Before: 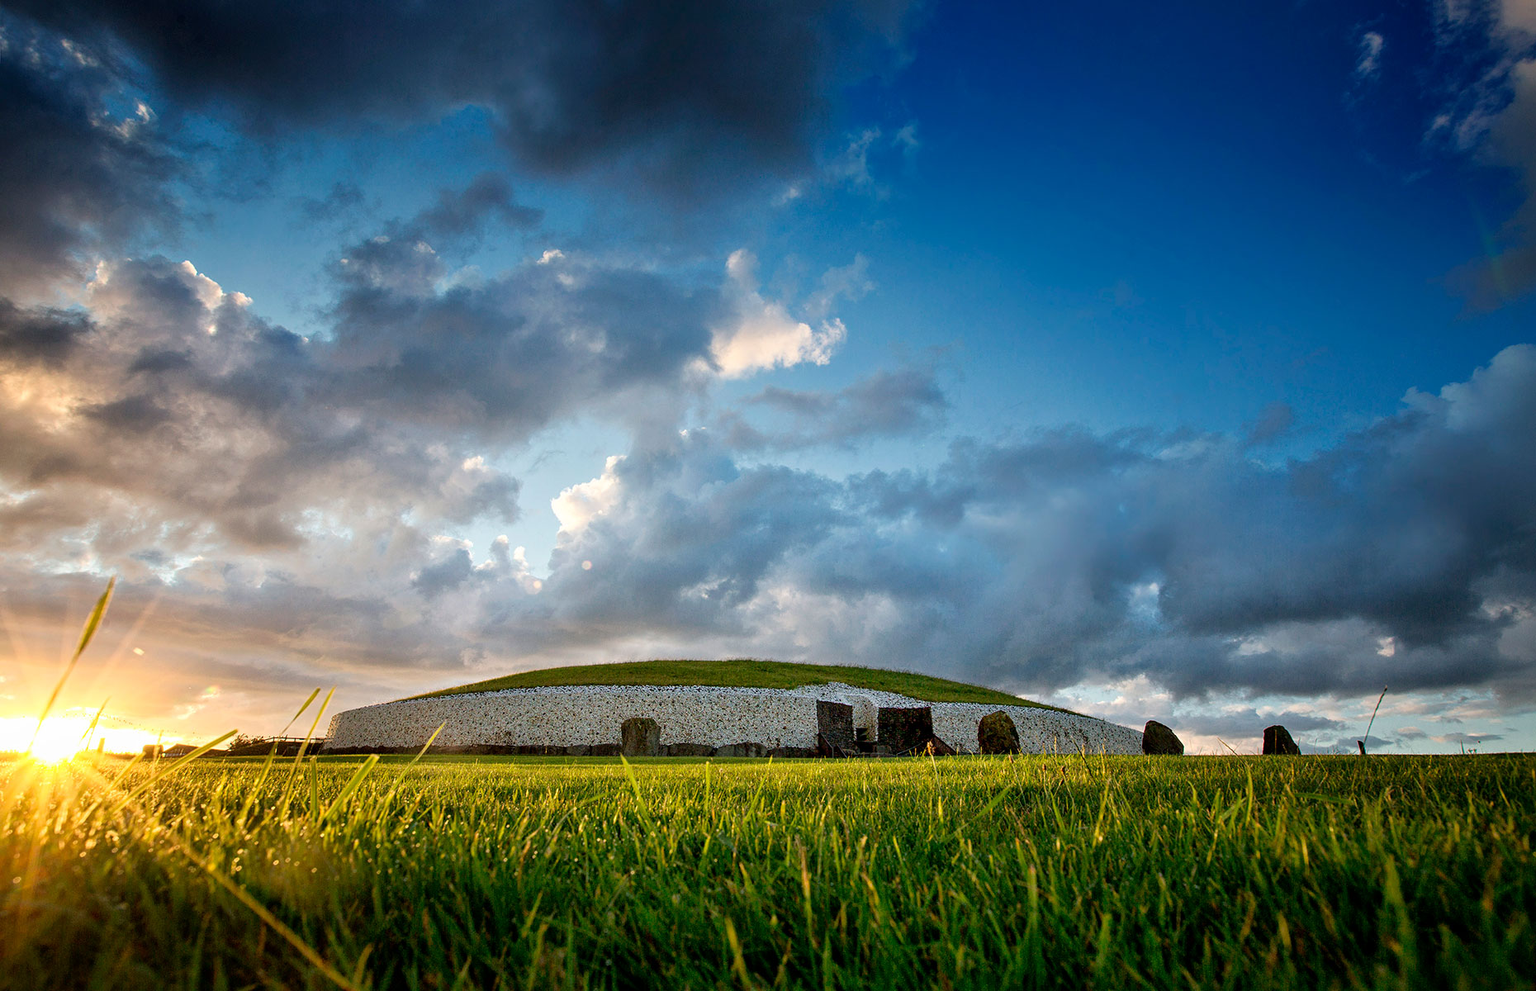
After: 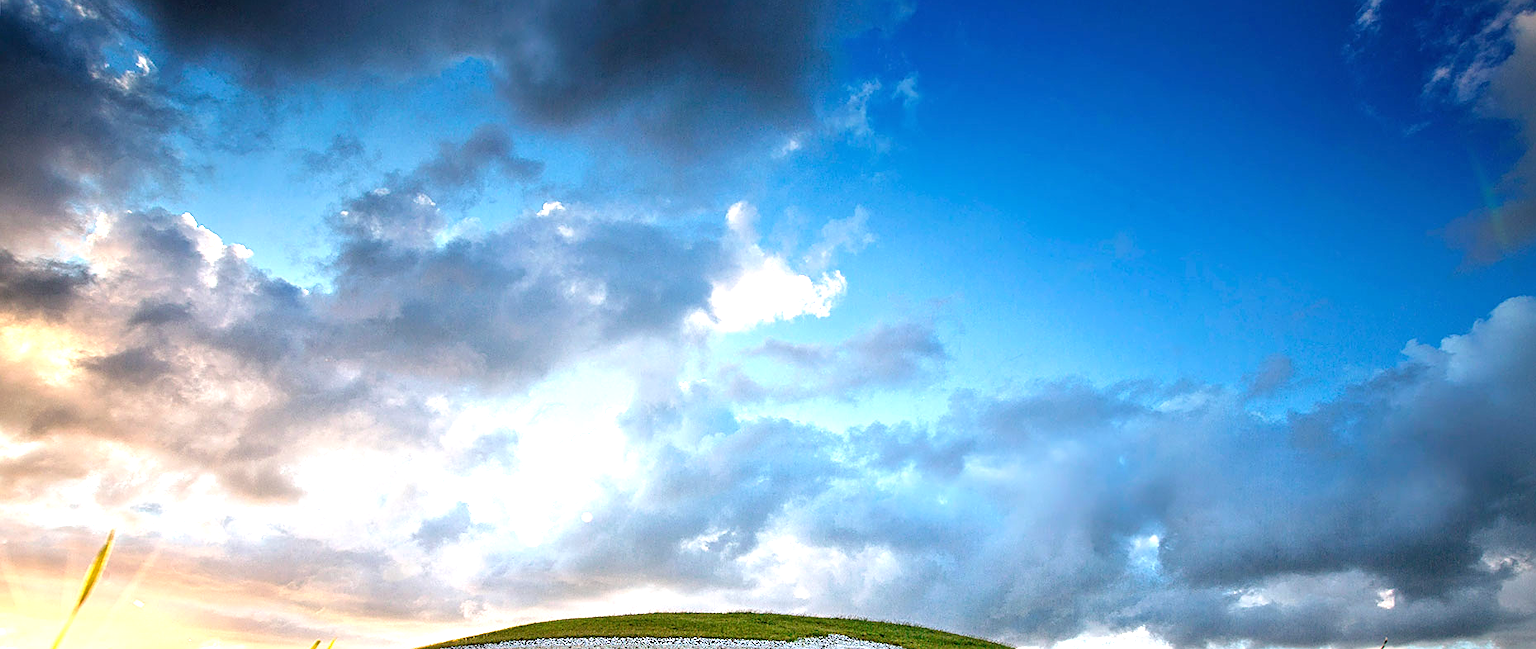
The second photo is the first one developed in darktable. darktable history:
sharpen: on, module defaults
exposure: black level correction 0, exposure 1.1 EV, compensate exposure bias true, compensate highlight preservation false
white balance: red 1.004, blue 1.024
crop and rotate: top 4.848%, bottom 29.503%
